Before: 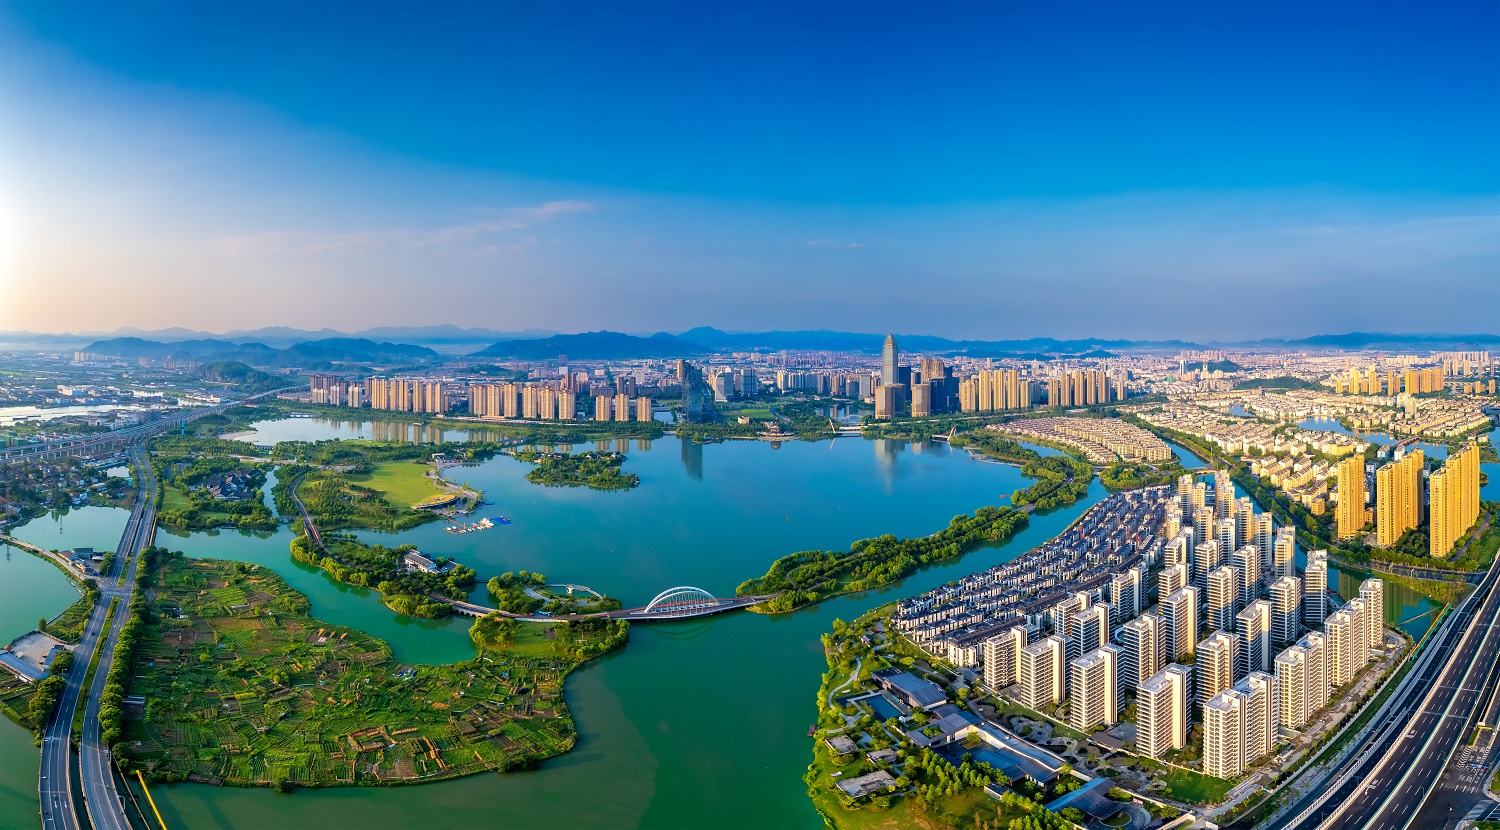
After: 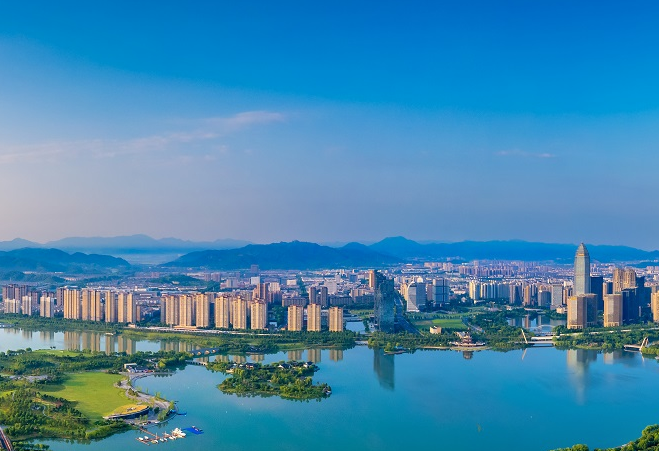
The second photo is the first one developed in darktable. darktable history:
shadows and highlights: shadows 32.05, highlights -31.73, soften with gaussian
crop: left 20.576%, top 10.915%, right 35.425%, bottom 34.707%
